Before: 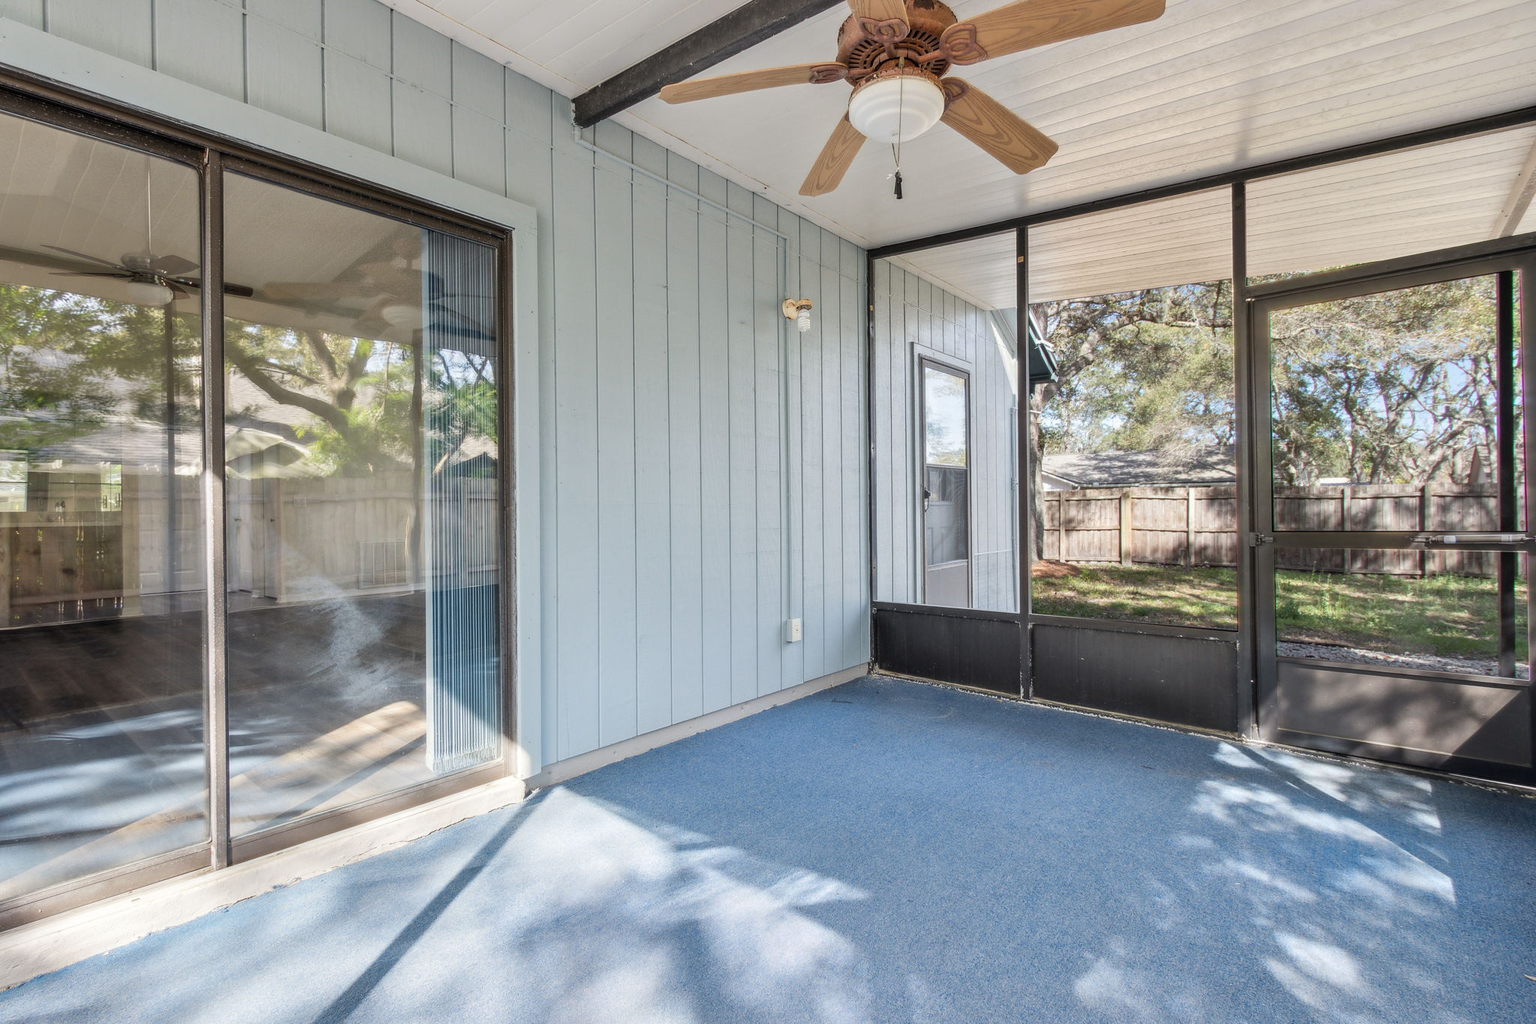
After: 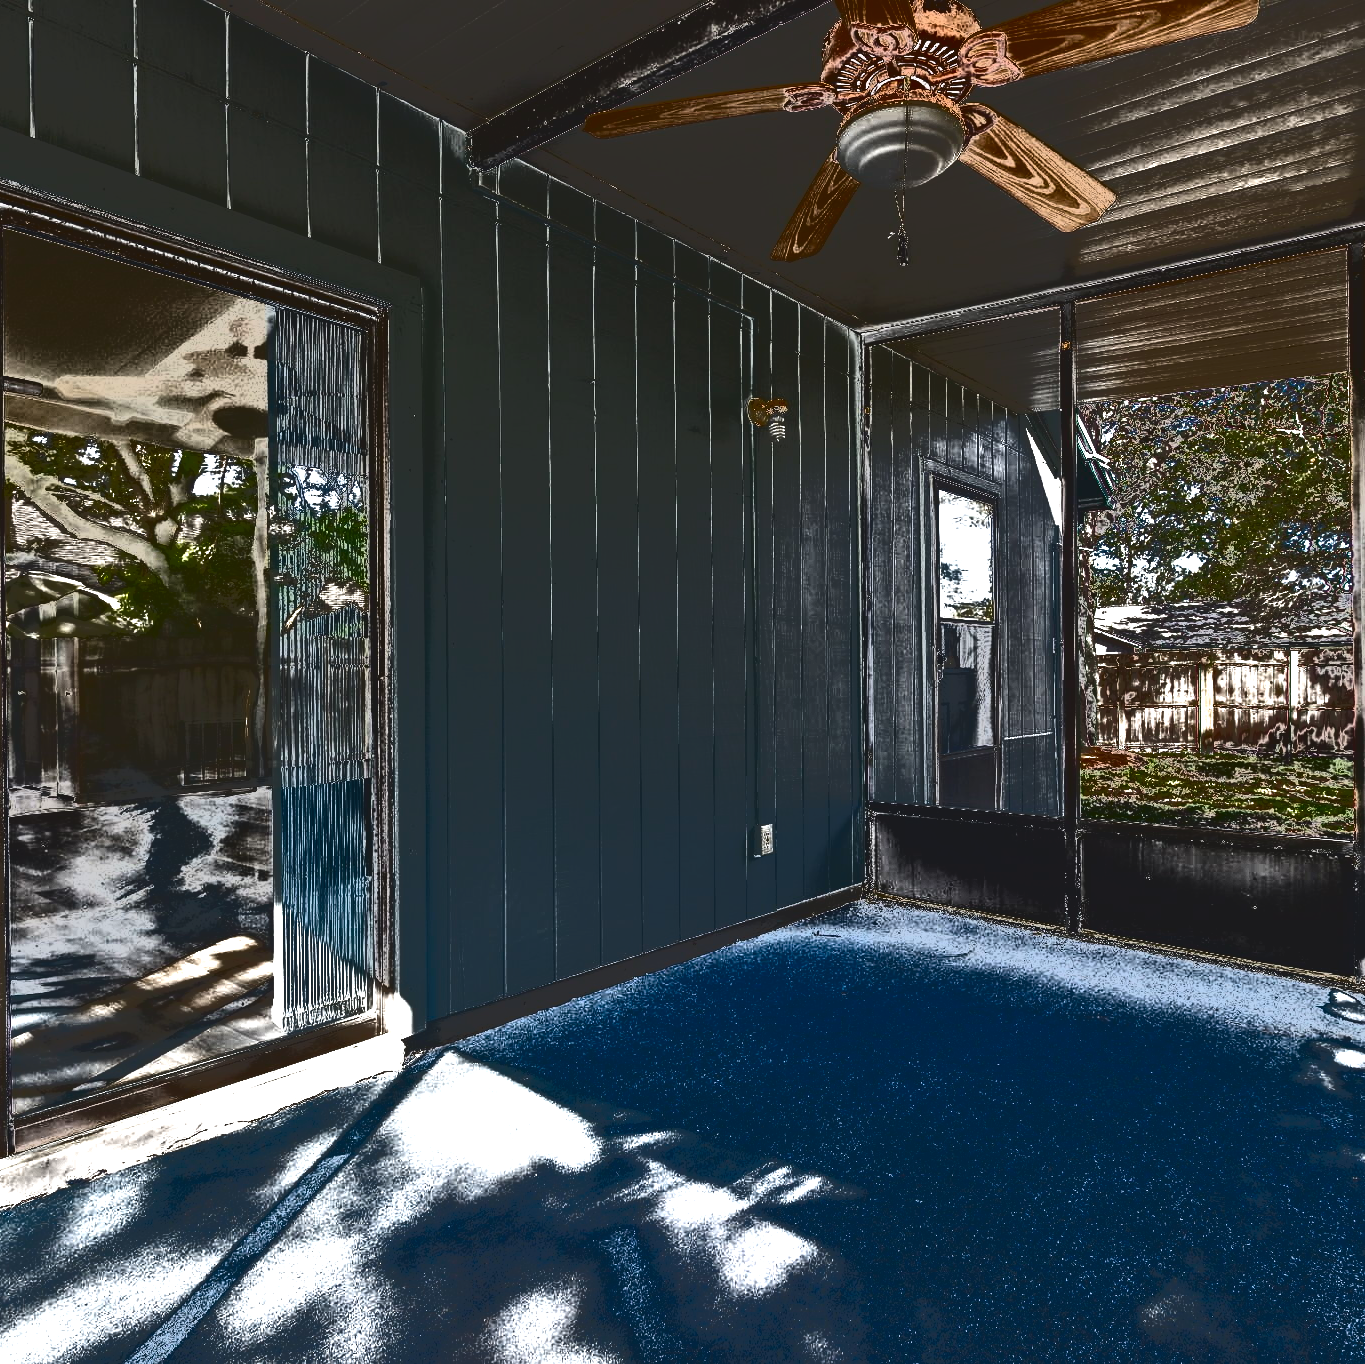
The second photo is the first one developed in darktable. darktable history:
crop and rotate: left 14.41%, right 18.927%
tone curve: curves: ch0 [(0, 0) (0.003, 0.99) (0.011, 0.983) (0.025, 0.934) (0.044, 0.719) (0.069, 0.382) (0.1, 0.204) (0.136, 0.093) (0.177, 0.094) (0.224, 0.093) (0.277, 0.098) (0.335, 0.214) (0.399, 0.616) (0.468, 0.827) (0.543, 0.464) (0.623, 0.145) (0.709, 0.127) (0.801, 0.187) (0.898, 0.203) (1, 1)], color space Lab, independent channels, preserve colors none
tone equalizer: -8 EV -0.718 EV, -7 EV -0.708 EV, -6 EV -0.593 EV, -5 EV -0.387 EV, -3 EV 0.384 EV, -2 EV 0.6 EV, -1 EV 0.678 EV, +0 EV 0.779 EV, edges refinement/feathering 500, mask exposure compensation -1.57 EV, preserve details no
color balance rgb: perceptual saturation grading › global saturation 19.654%, global vibrance -17.161%, contrast -6.343%
